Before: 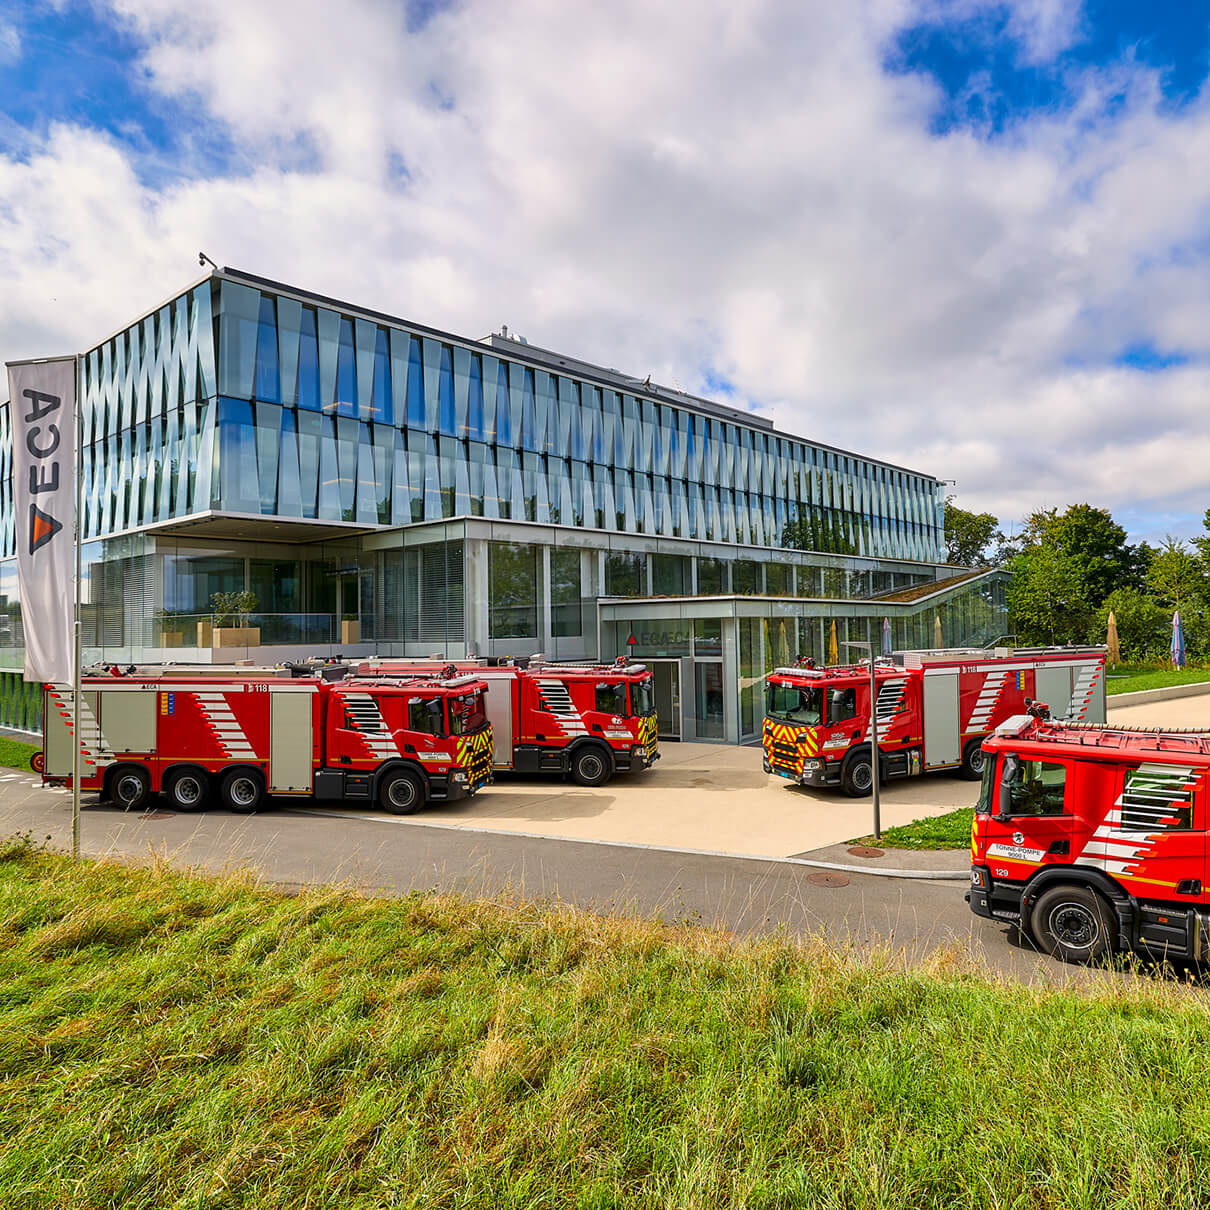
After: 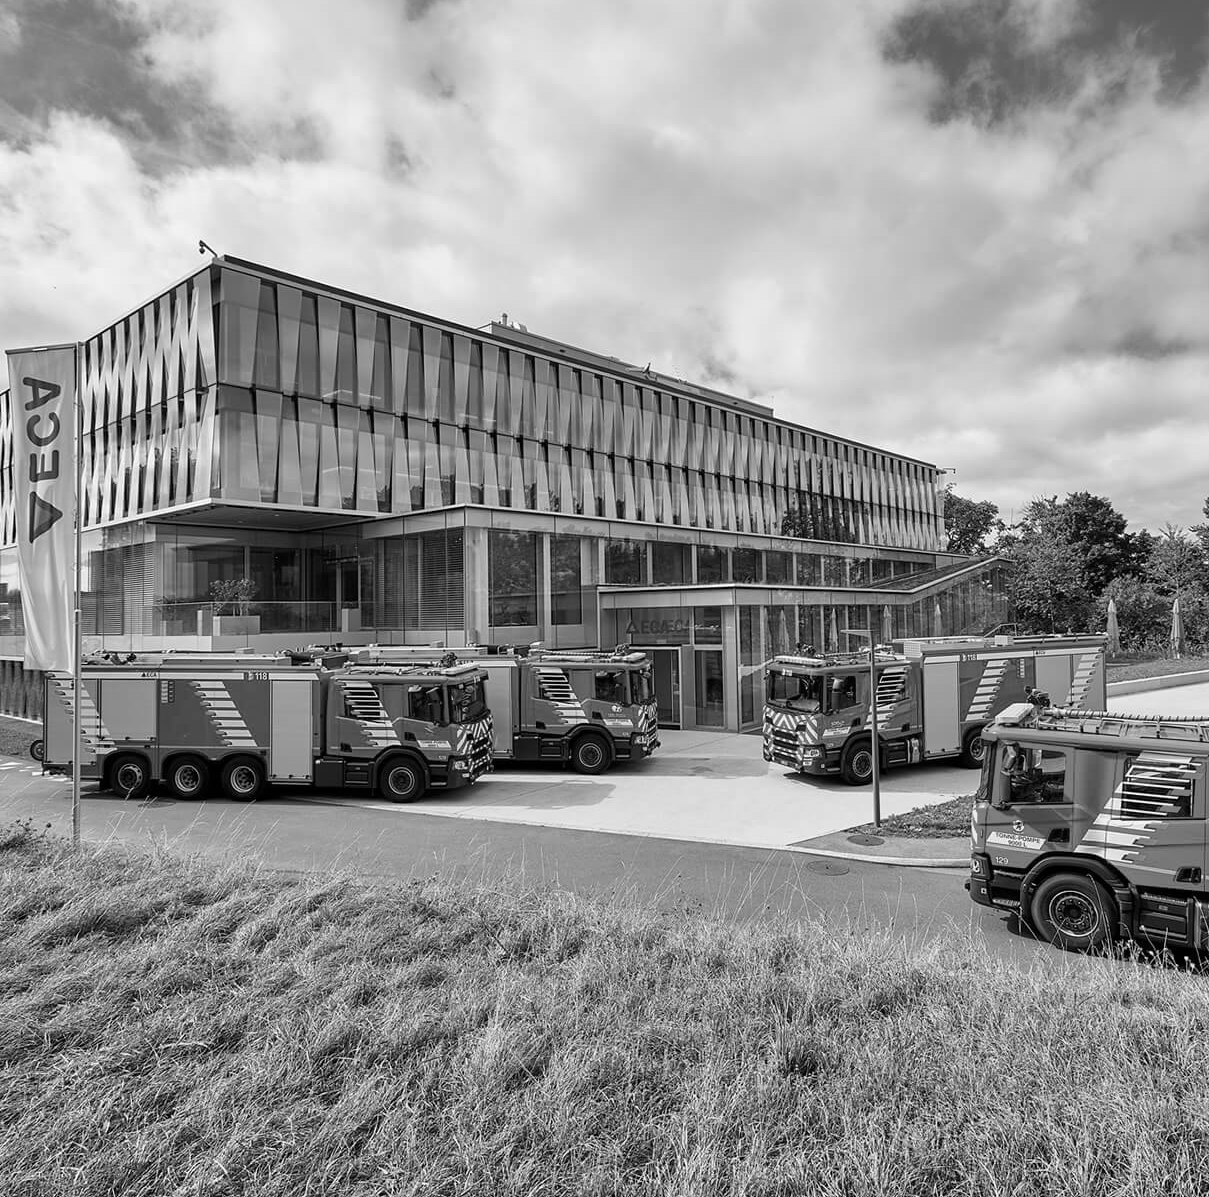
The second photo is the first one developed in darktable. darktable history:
crop: top 1.049%, right 0.001%
monochrome: on, module defaults
